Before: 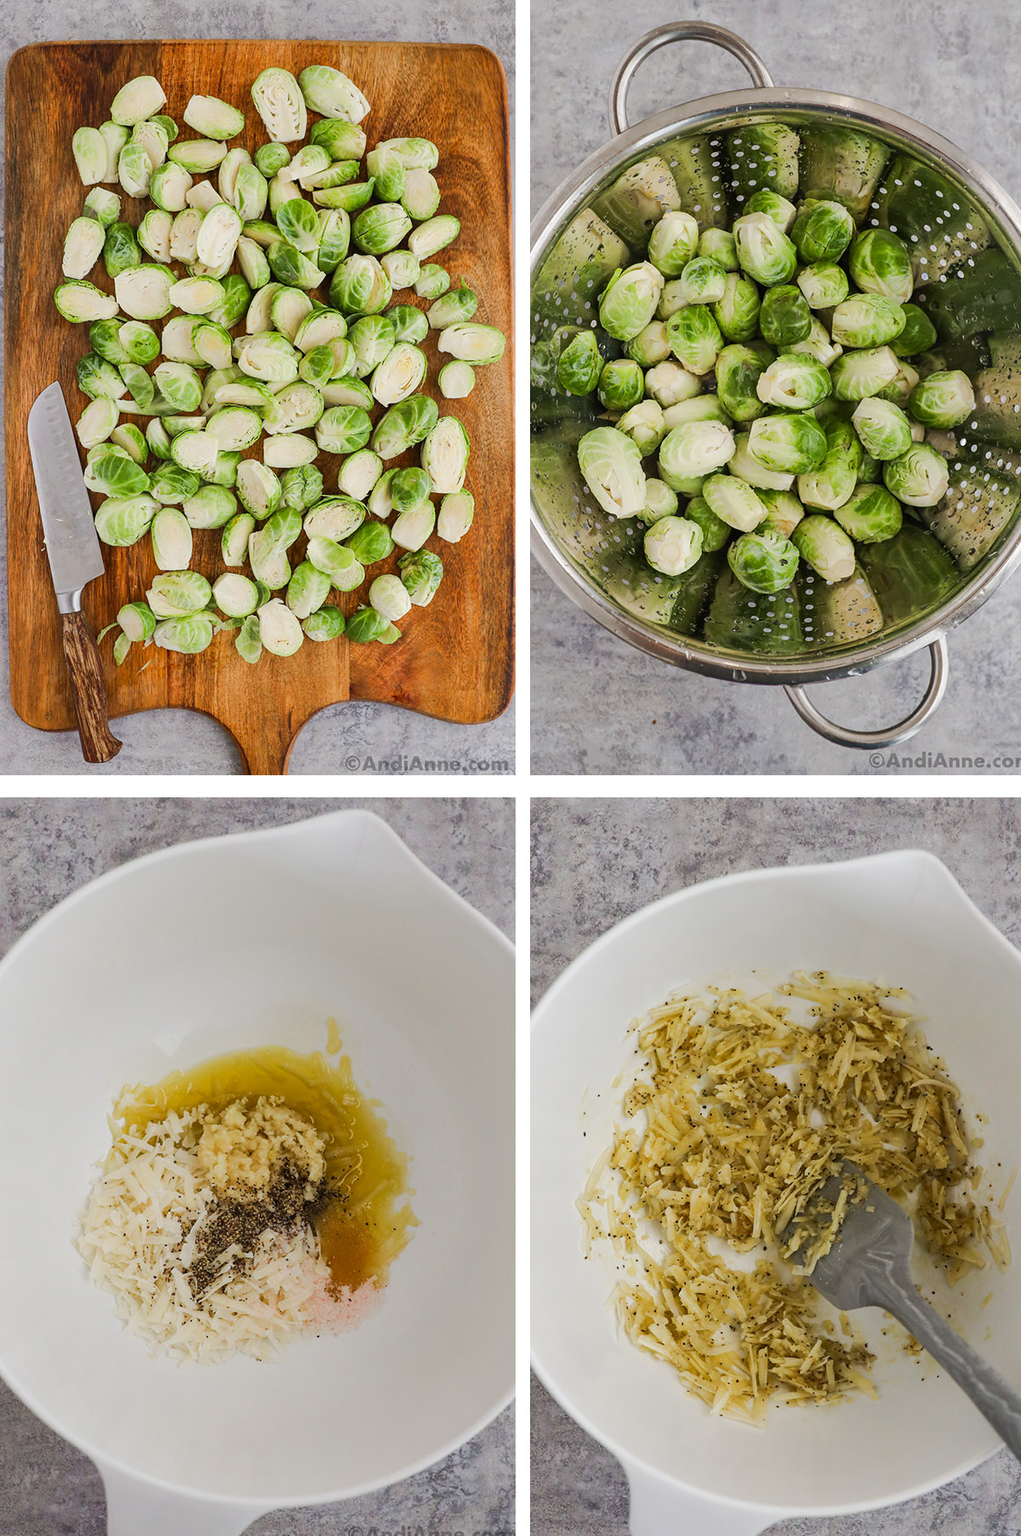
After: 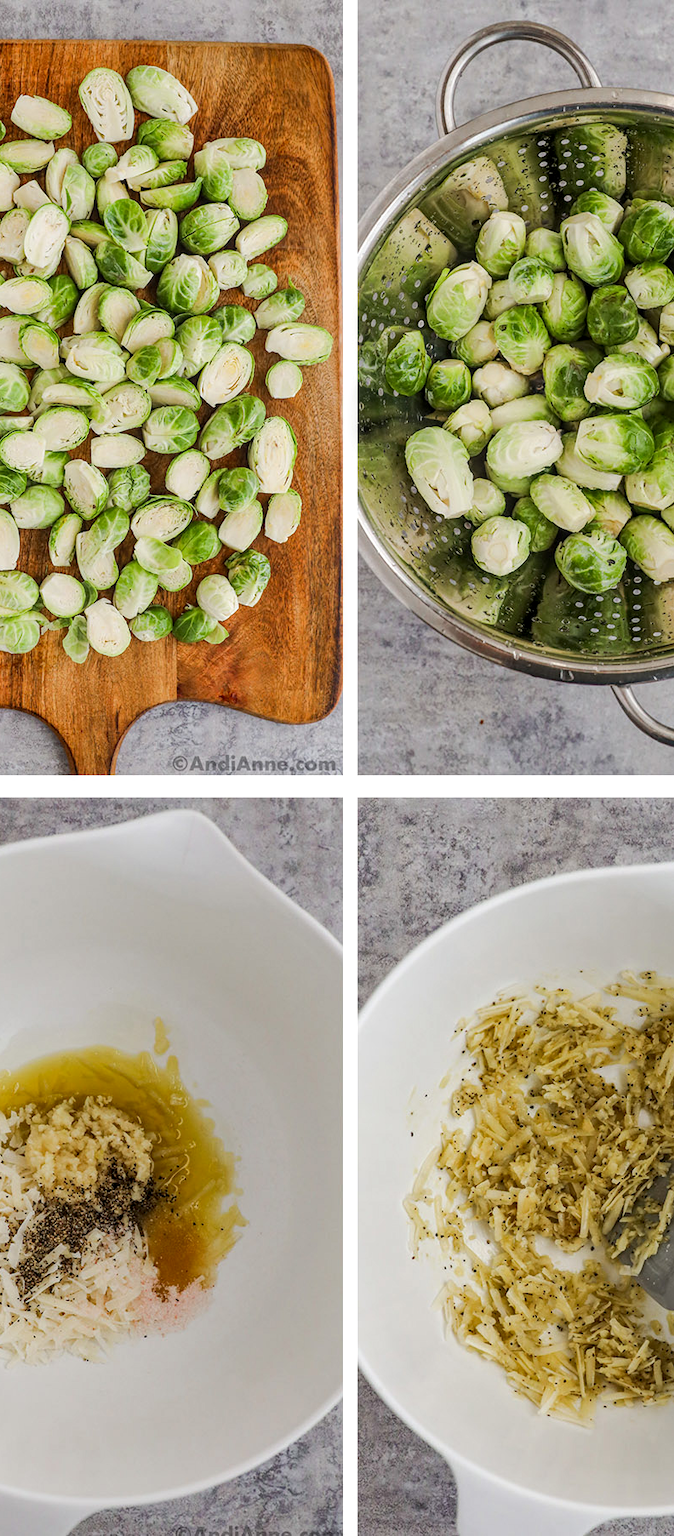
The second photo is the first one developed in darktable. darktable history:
crop: left 16.946%, right 16.94%
local contrast: on, module defaults
